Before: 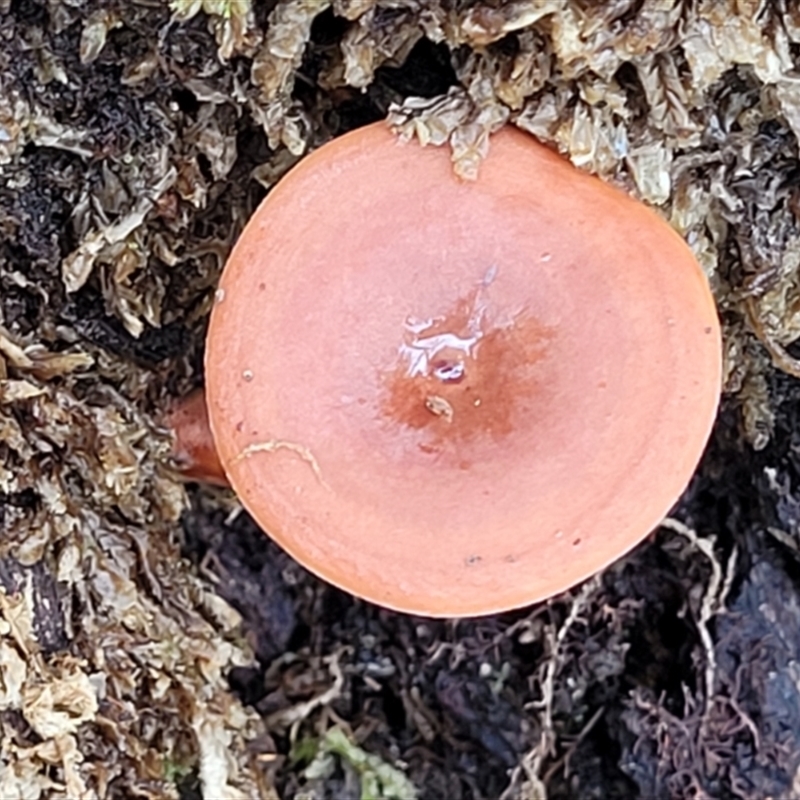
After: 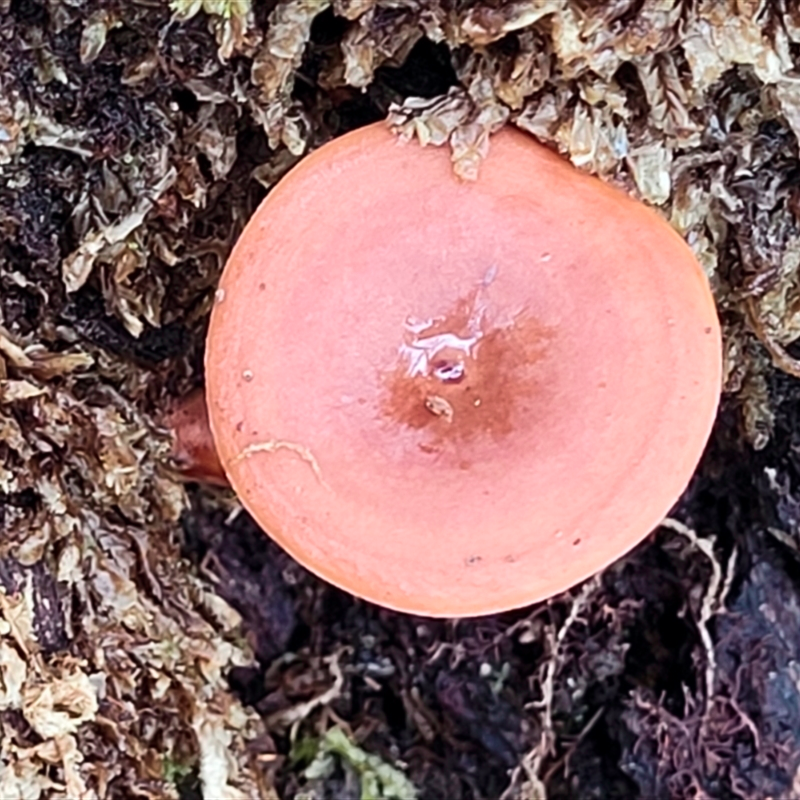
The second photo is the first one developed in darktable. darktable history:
velvia: on, module defaults
tone curve: curves: ch0 [(0, 0) (0.227, 0.17) (0.766, 0.774) (1, 1)]; ch1 [(0, 0) (0.114, 0.127) (0.437, 0.452) (0.498, 0.498) (0.529, 0.541) (0.579, 0.589) (1, 1)]; ch2 [(0, 0) (0.233, 0.259) (0.493, 0.492) (0.587, 0.573) (1, 1)], color space Lab, independent channels, preserve colors none
